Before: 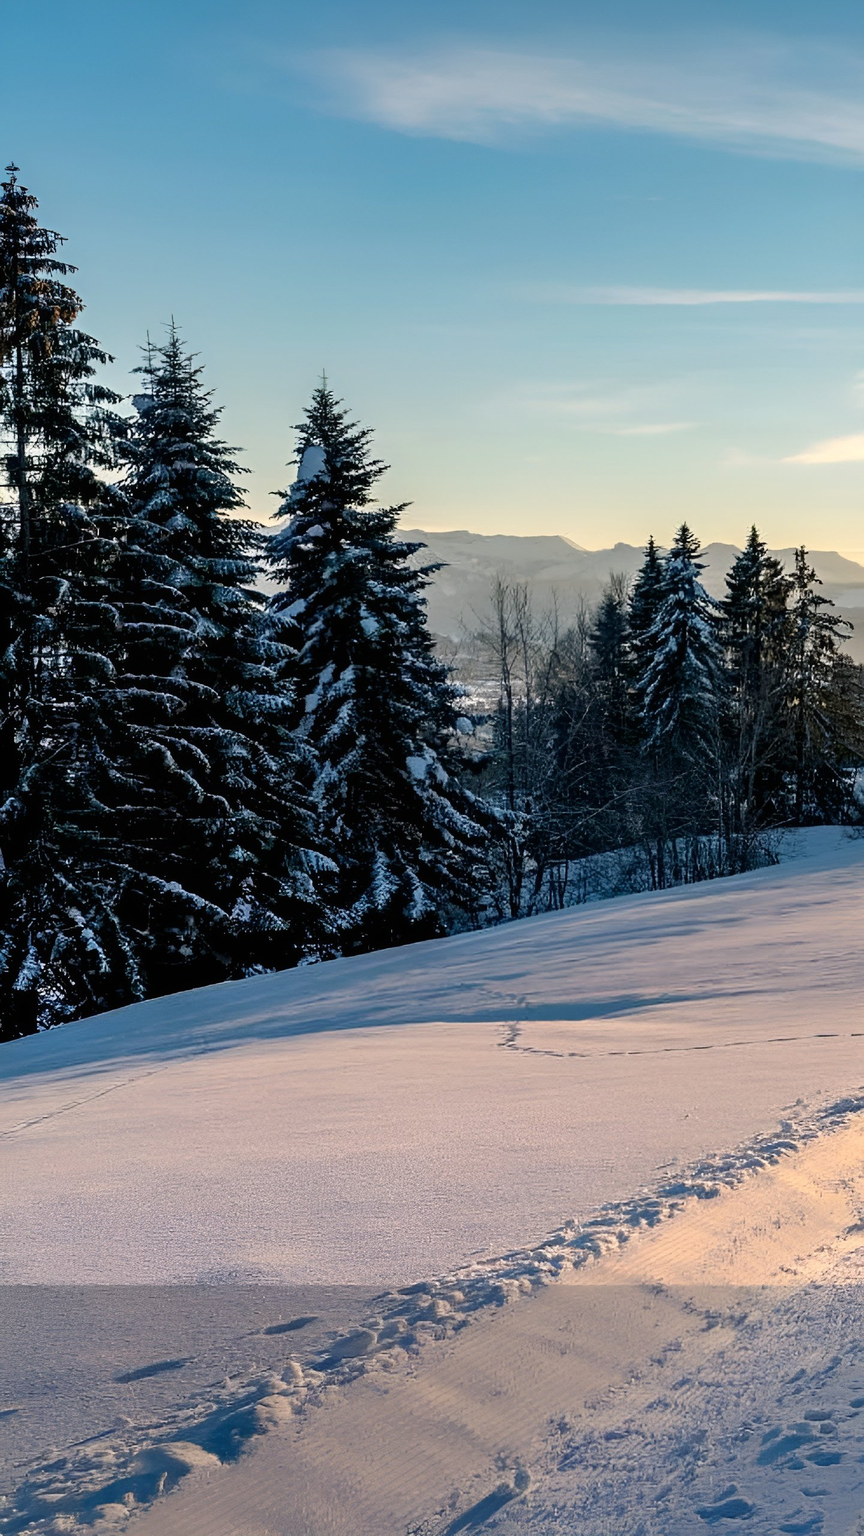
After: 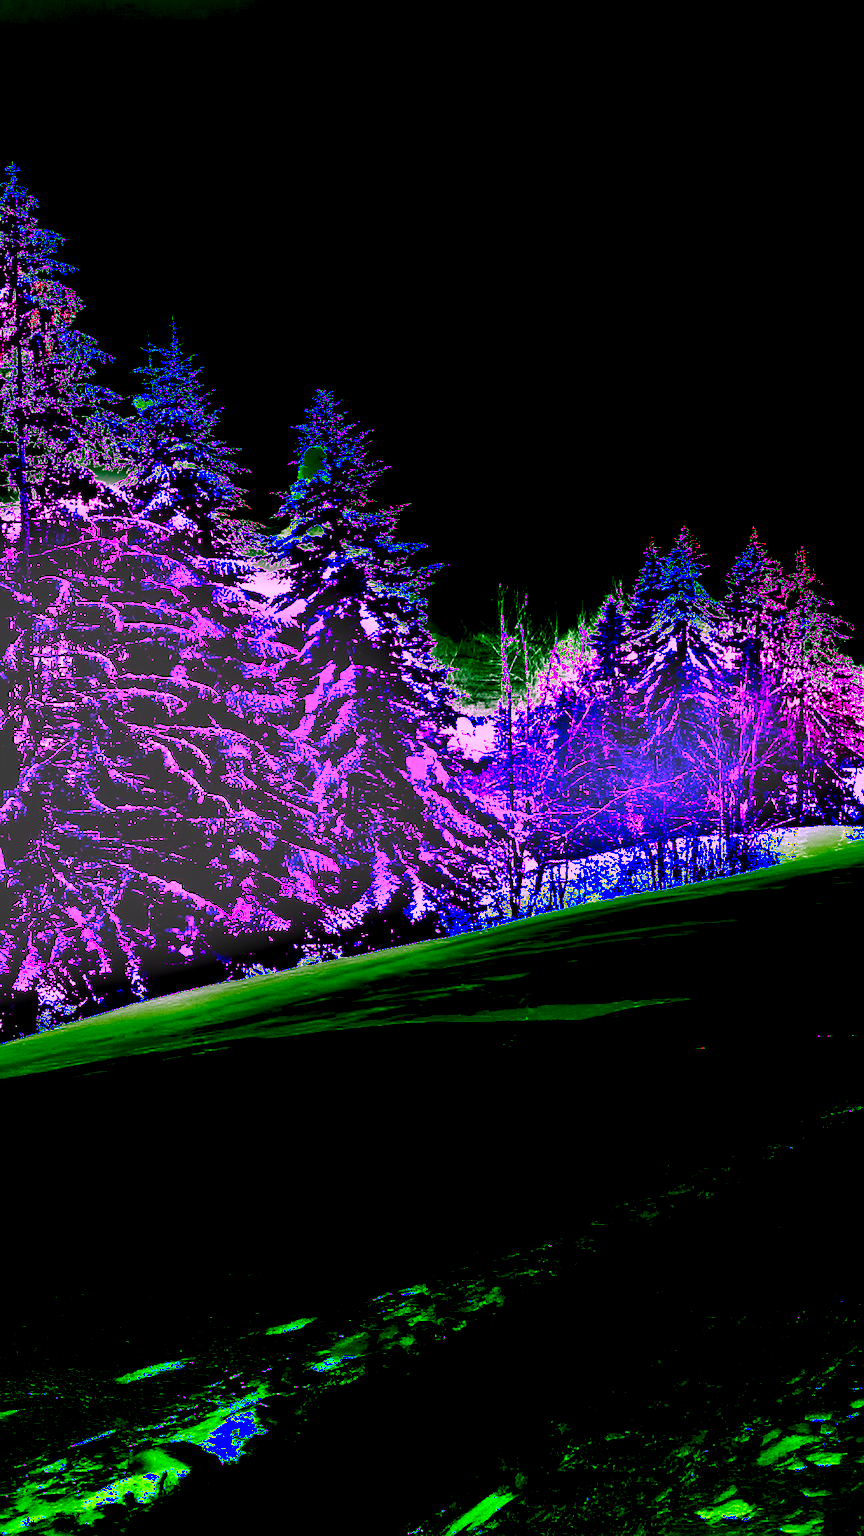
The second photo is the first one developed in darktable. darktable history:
exposure: black level correction -0.041, exposure 0.064 EV, compensate highlight preservation false
white balance: red 8, blue 8
shadows and highlights: soften with gaussian
